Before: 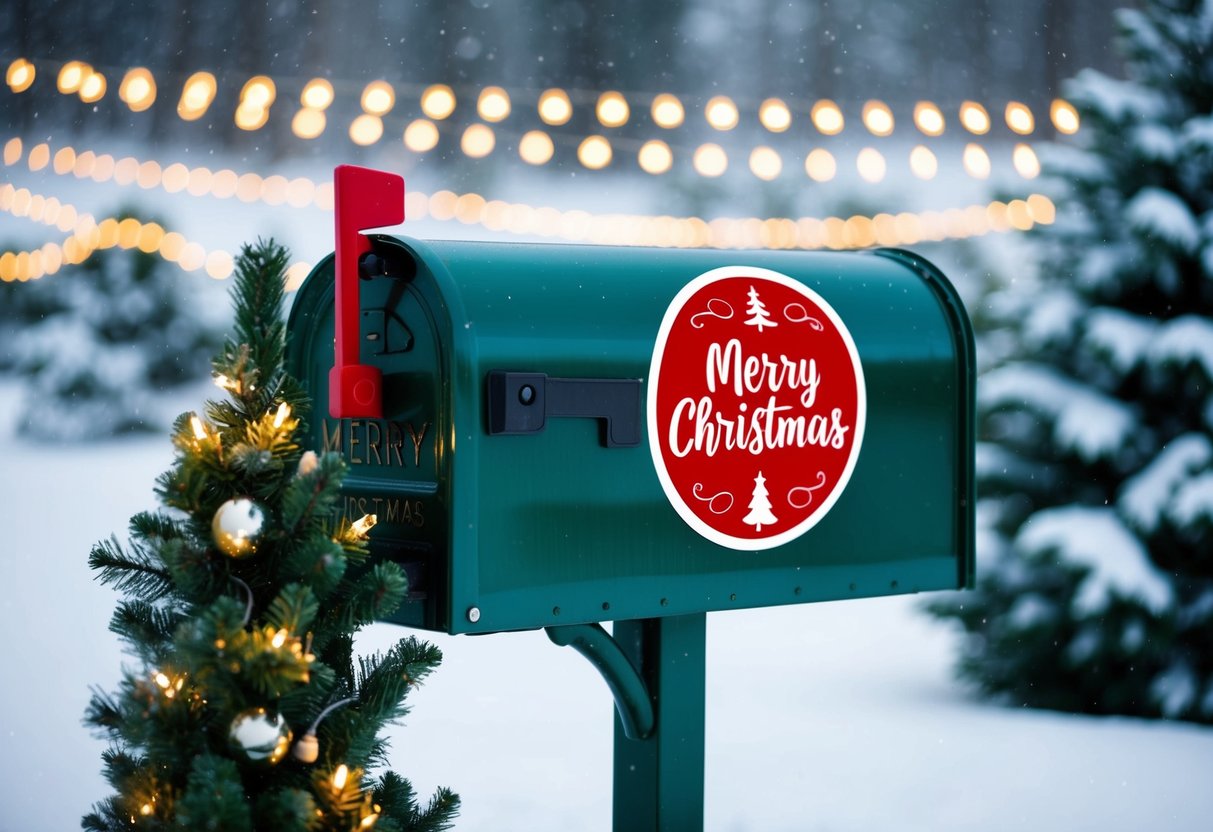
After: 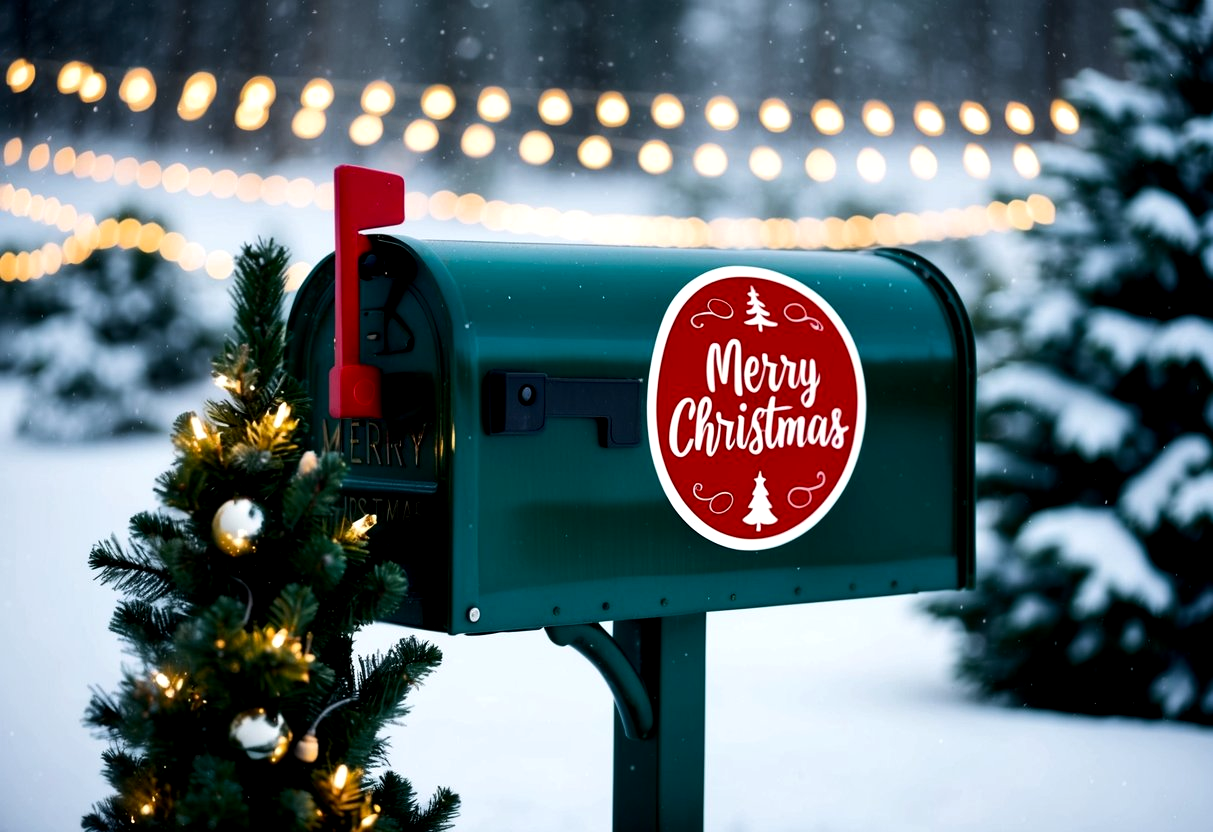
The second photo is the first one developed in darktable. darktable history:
exposure: black level correction 0.011, exposure -0.471 EV, compensate exposure bias true, compensate highlight preservation false
tone equalizer: -8 EV -0.758 EV, -7 EV -0.713 EV, -6 EV -0.592 EV, -5 EV -0.389 EV, -3 EV 0.386 EV, -2 EV 0.6 EV, -1 EV 0.675 EV, +0 EV 0.768 EV, edges refinement/feathering 500, mask exposure compensation -1.57 EV, preserve details no
